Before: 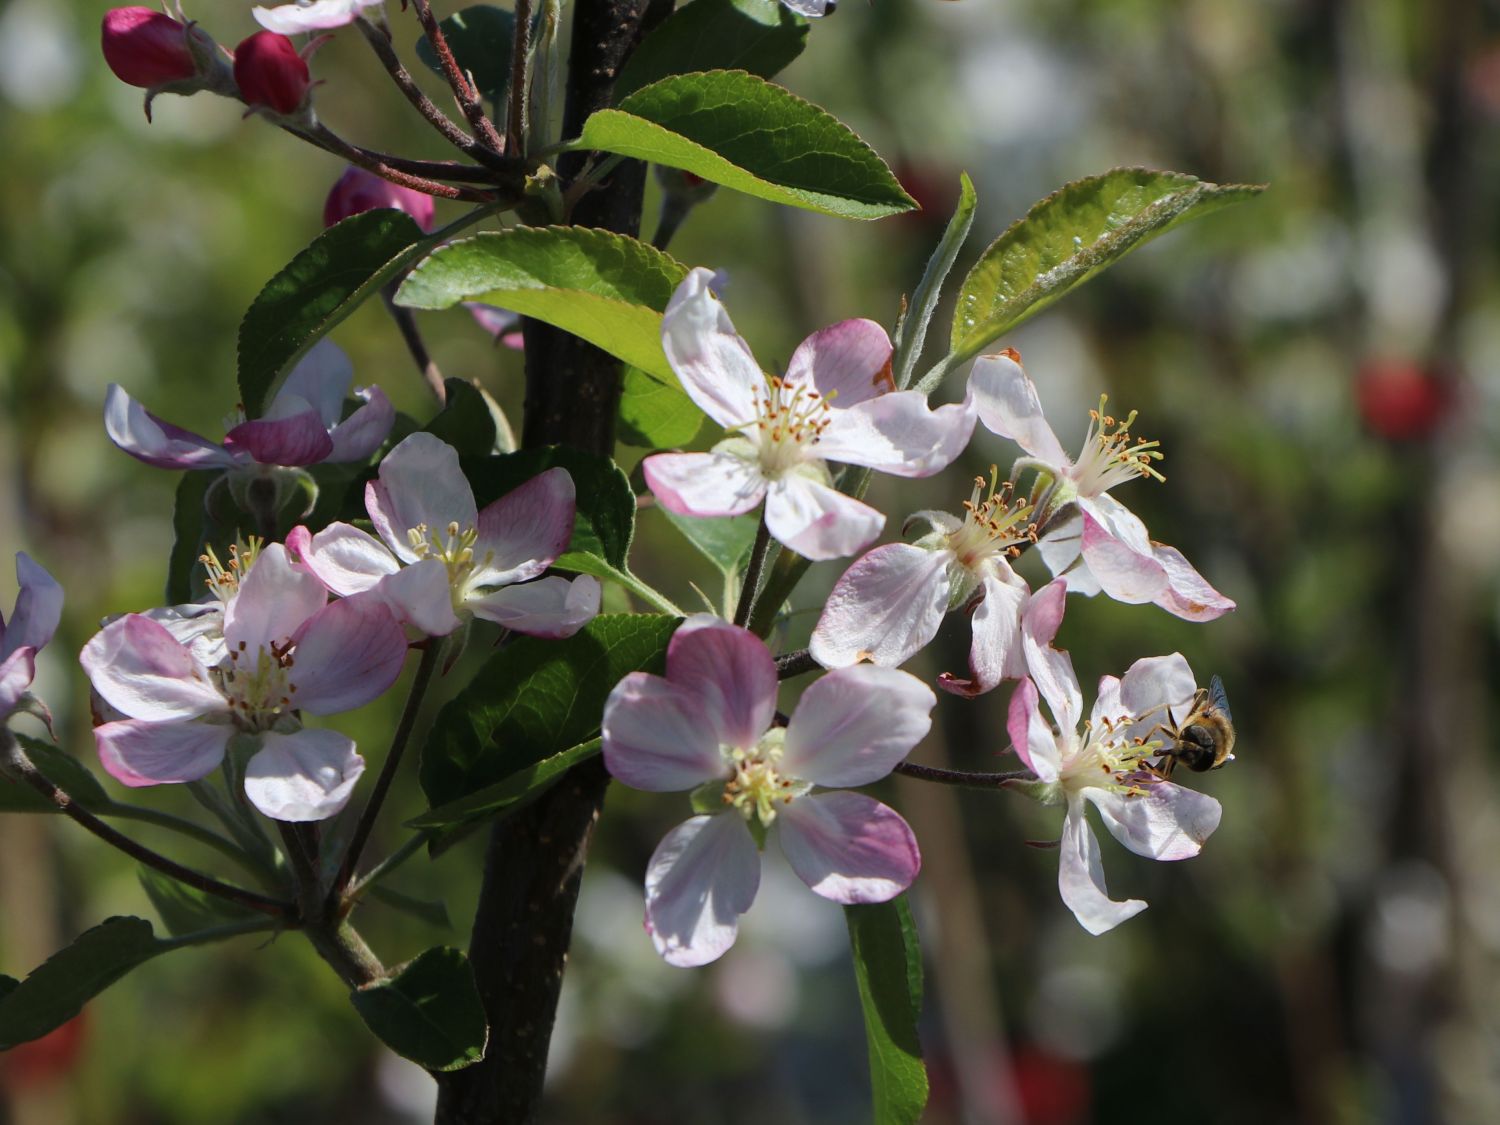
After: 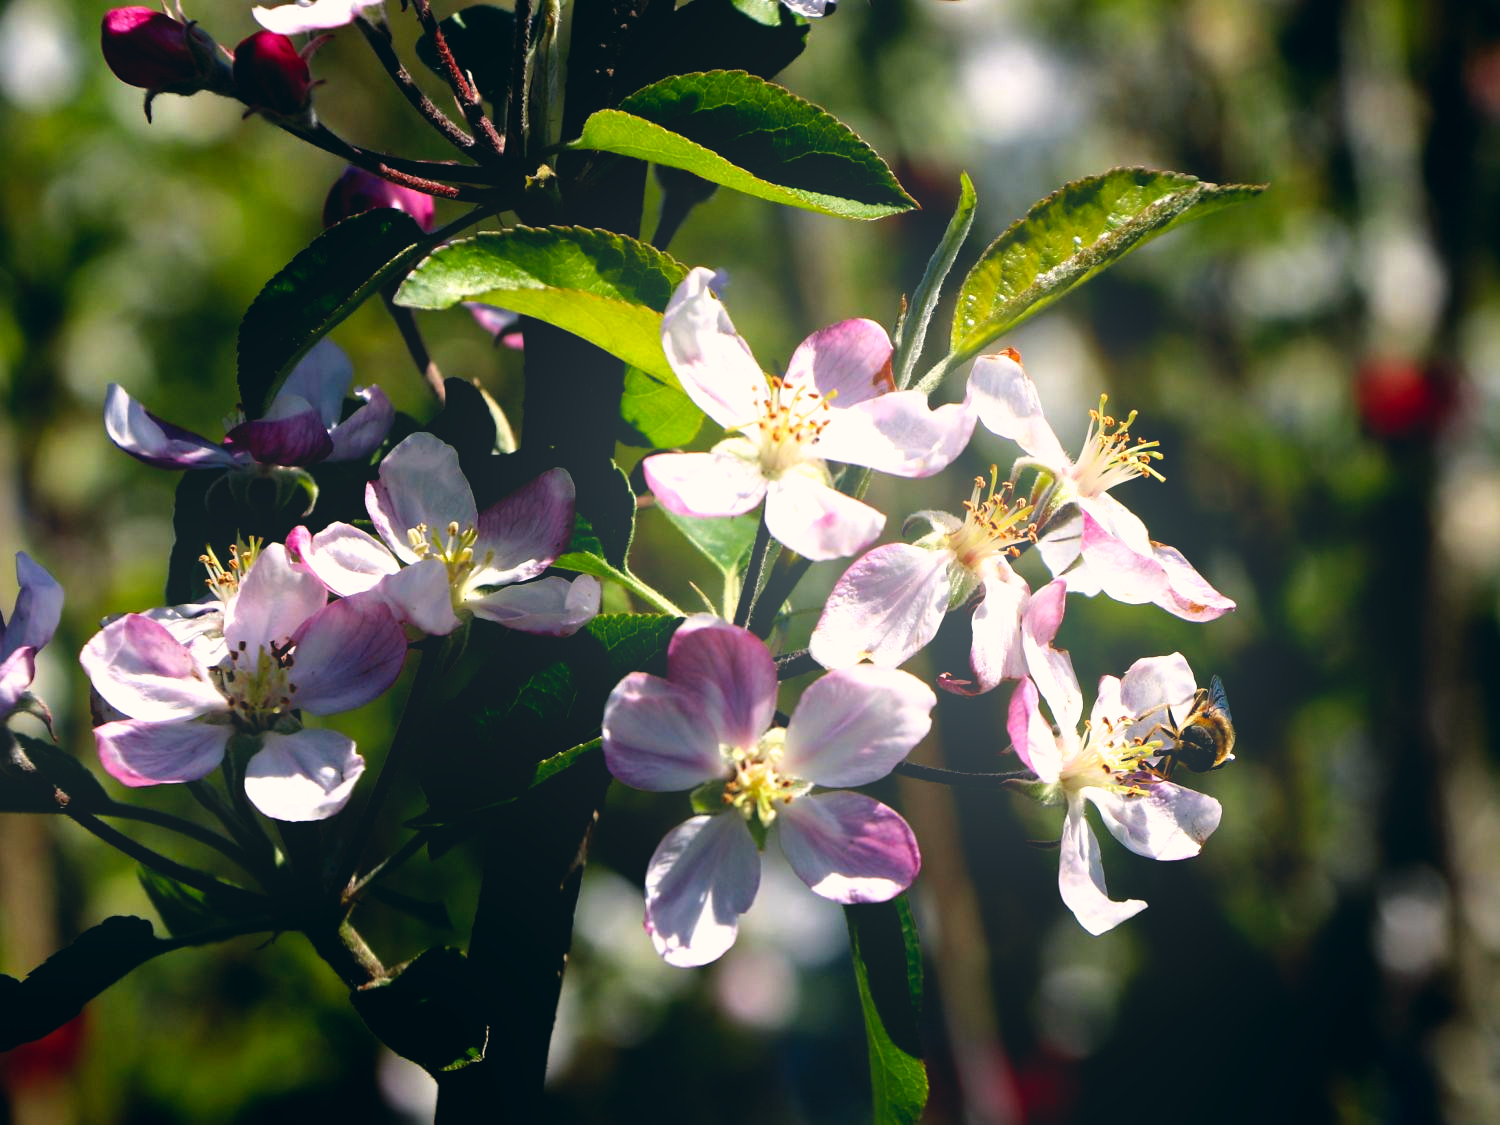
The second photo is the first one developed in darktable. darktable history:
filmic rgb: black relative exposure -8.2 EV, white relative exposure 2.2 EV, threshold 3 EV, hardness 7.11, latitude 85.74%, contrast 1.696, highlights saturation mix -4%, shadows ↔ highlights balance -2.69%, preserve chrominance no, color science v5 (2021), contrast in shadows safe, contrast in highlights safe, enable highlight reconstruction true
shadows and highlights: shadows 0, highlights 40
color correction: highlights a* 5.38, highlights b* 5.3, shadows a* -4.26, shadows b* -5.11
bloom: size 40%
